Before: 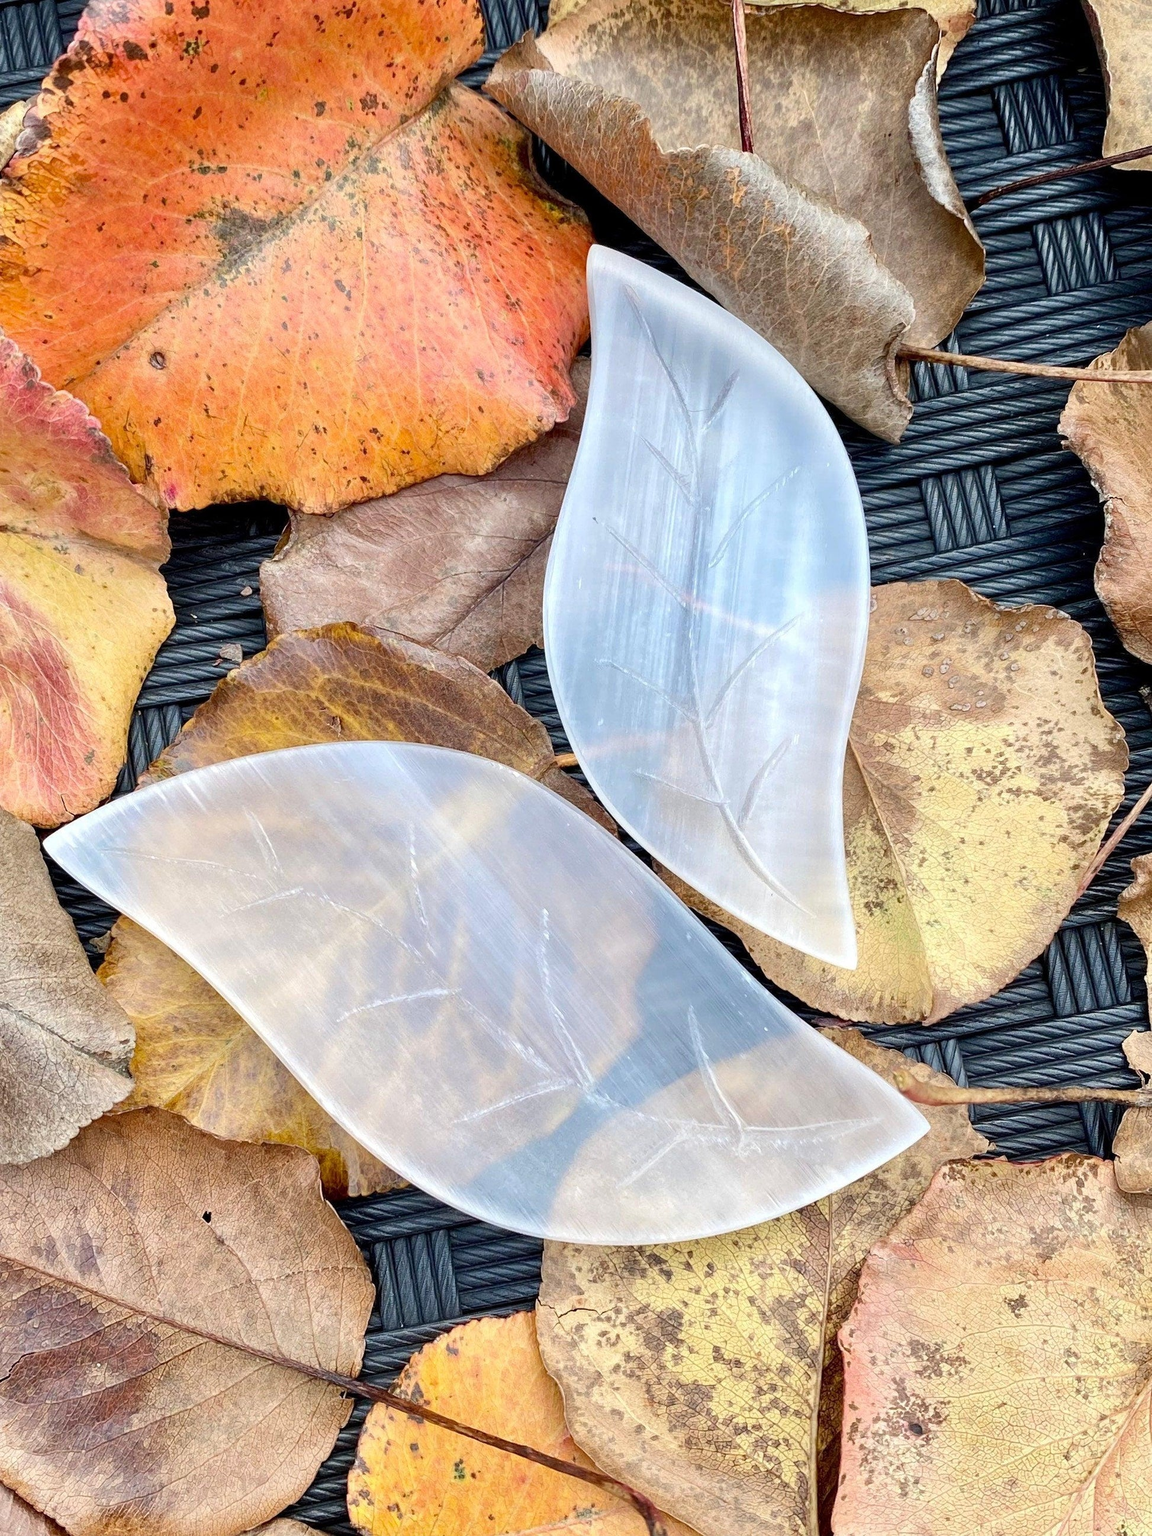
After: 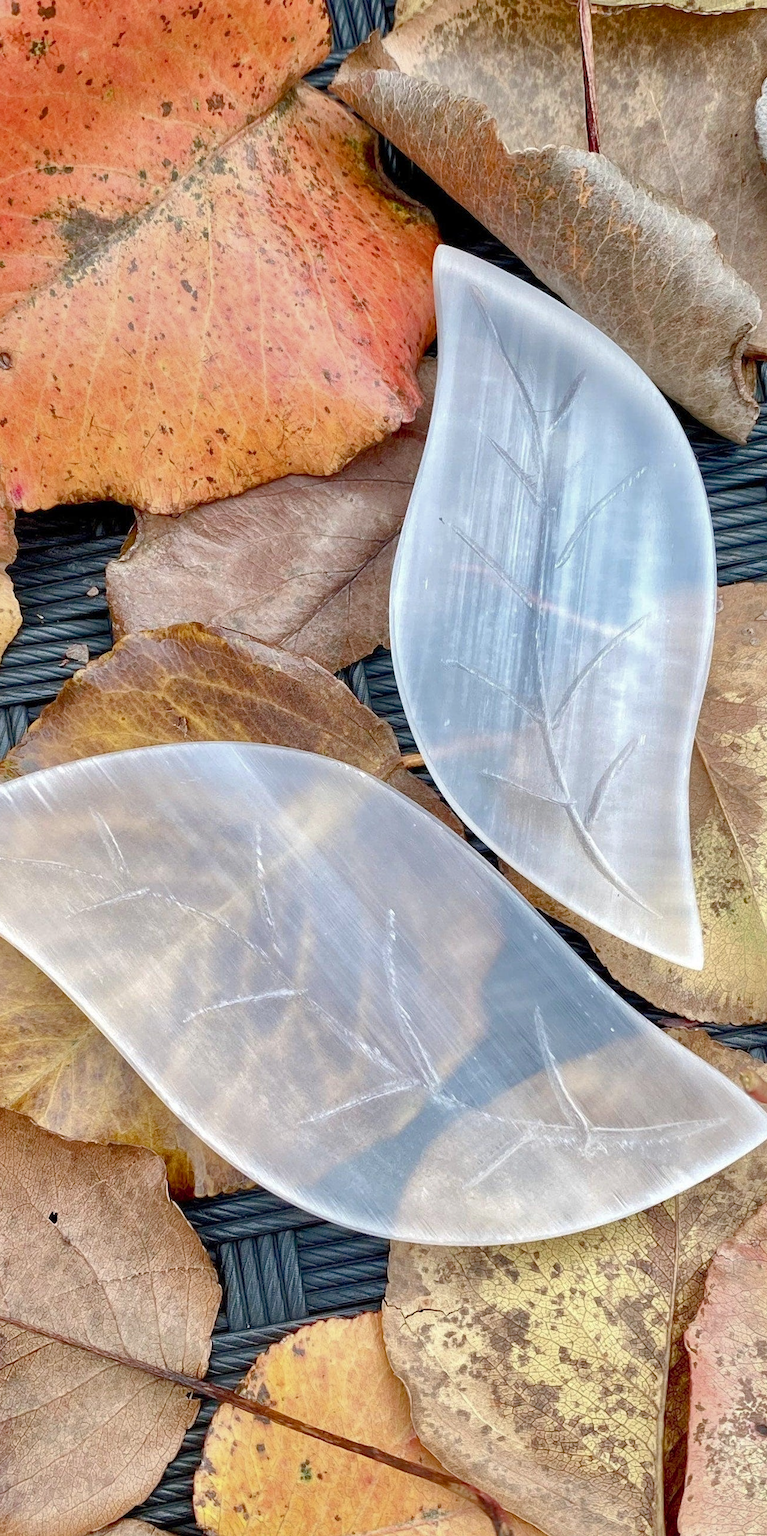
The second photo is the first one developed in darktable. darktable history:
shadows and highlights: on, module defaults
crop and rotate: left 13.37%, right 20.021%
color balance rgb: shadows lift › chroma 3.599%, shadows lift › hue 89.93°, perceptual saturation grading › global saturation 0.222%, perceptual saturation grading › highlights -30.378%, perceptual saturation grading › shadows 19.734%, global vibrance 15.498%
